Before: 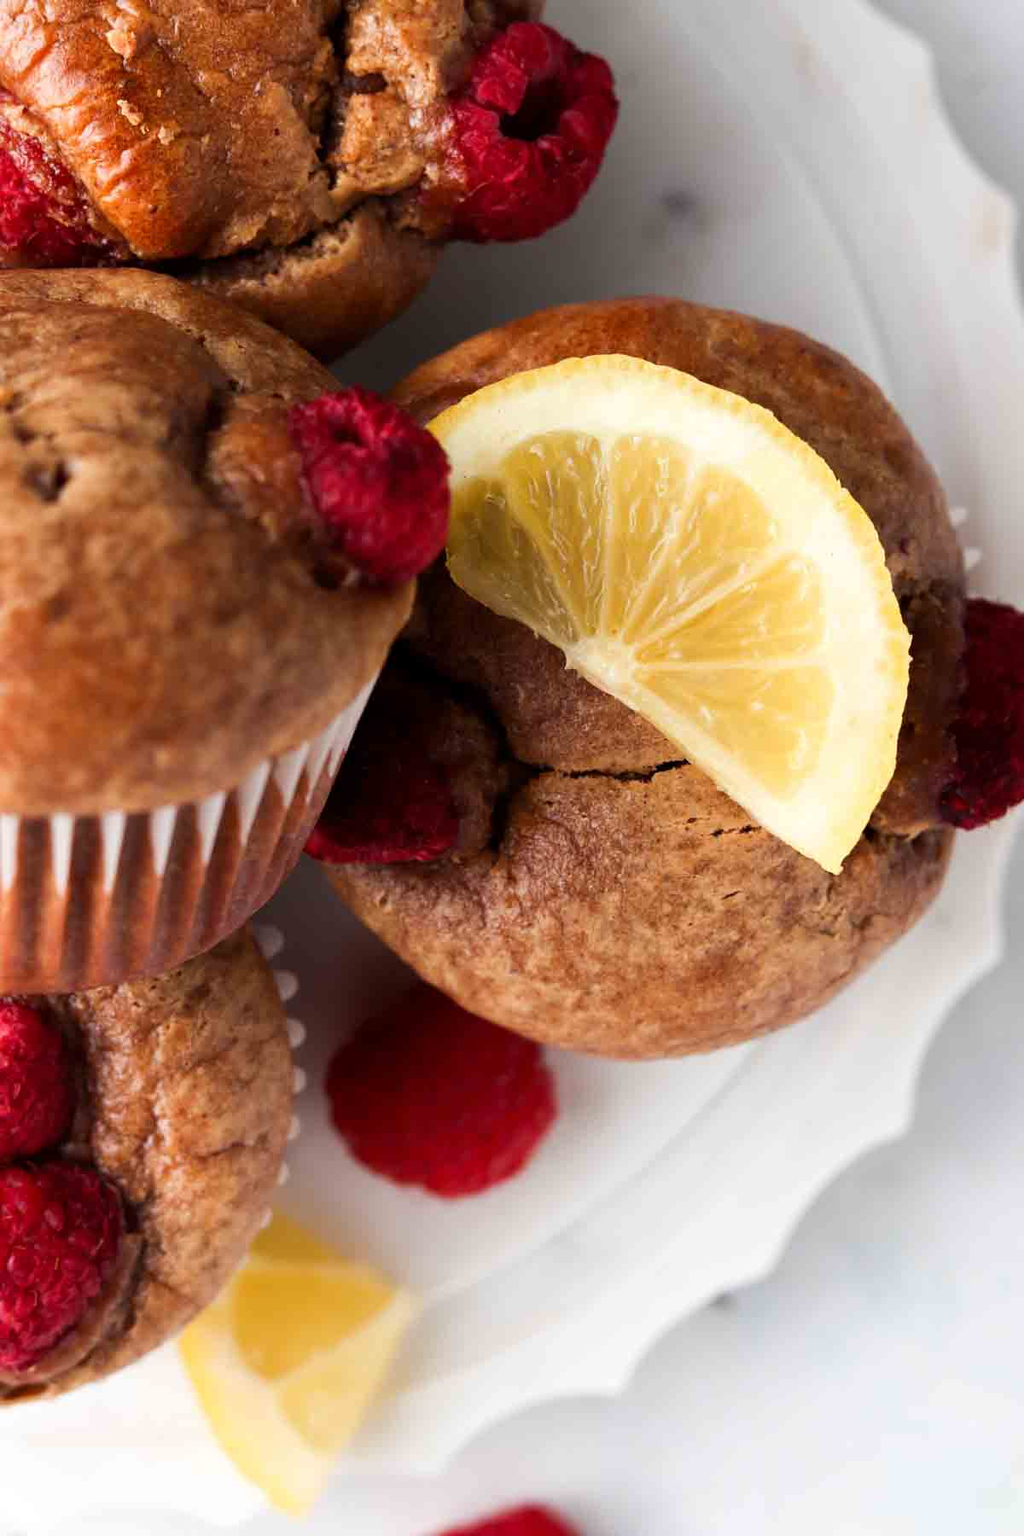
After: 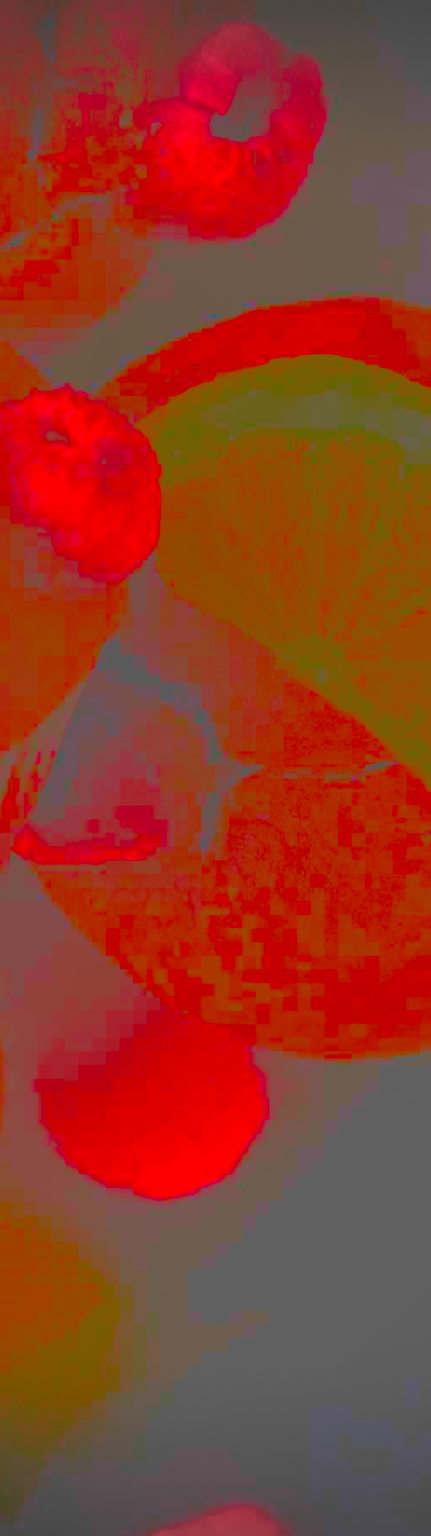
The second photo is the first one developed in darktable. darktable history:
velvia: strength 17.43%
exposure: exposure 1.233 EV, compensate highlight preservation false
contrast brightness saturation: contrast -0.984, brightness -0.17, saturation 0.733
crop: left 28.396%, right 29.382%
local contrast: highlights 16%, detail 187%
vignetting: fall-off start 88.43%, fall-off radius 43.3%, saturation -0.645, width/height ratio 1.167, dithering 8-bit output
